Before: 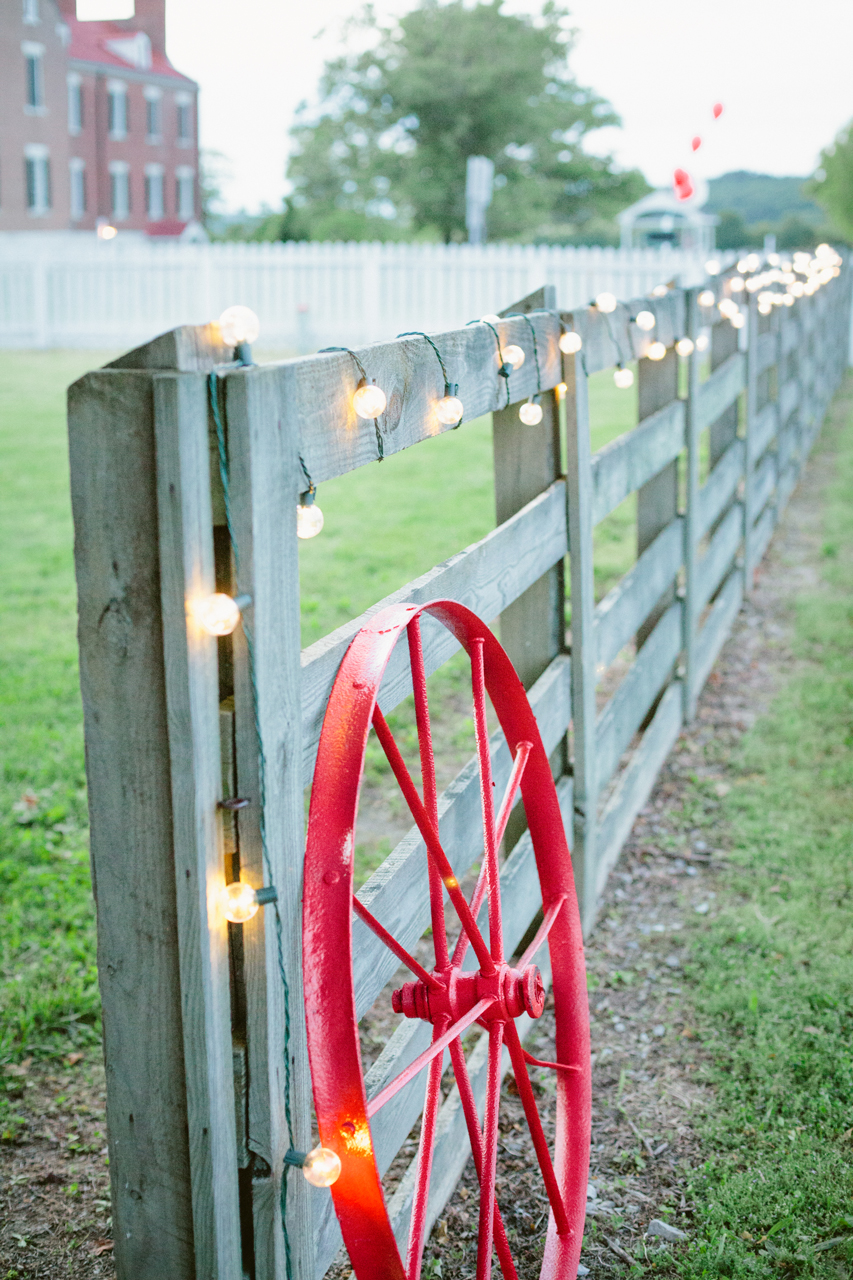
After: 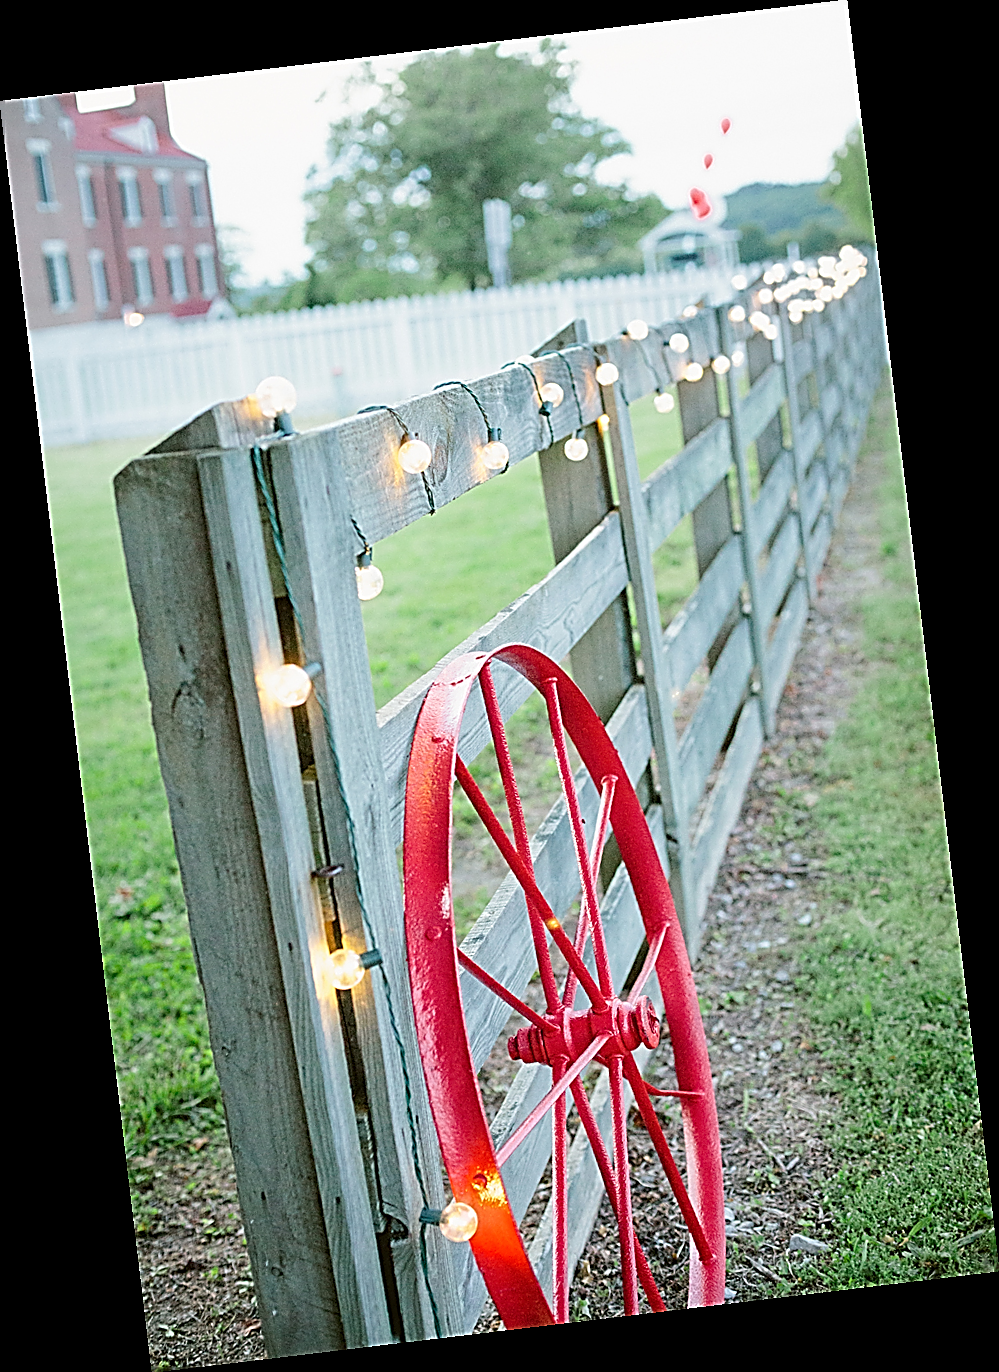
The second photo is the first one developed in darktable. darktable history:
sharpen: amount 1.861
rotate and perspective: rotation -6.83°, automatic cropping off
